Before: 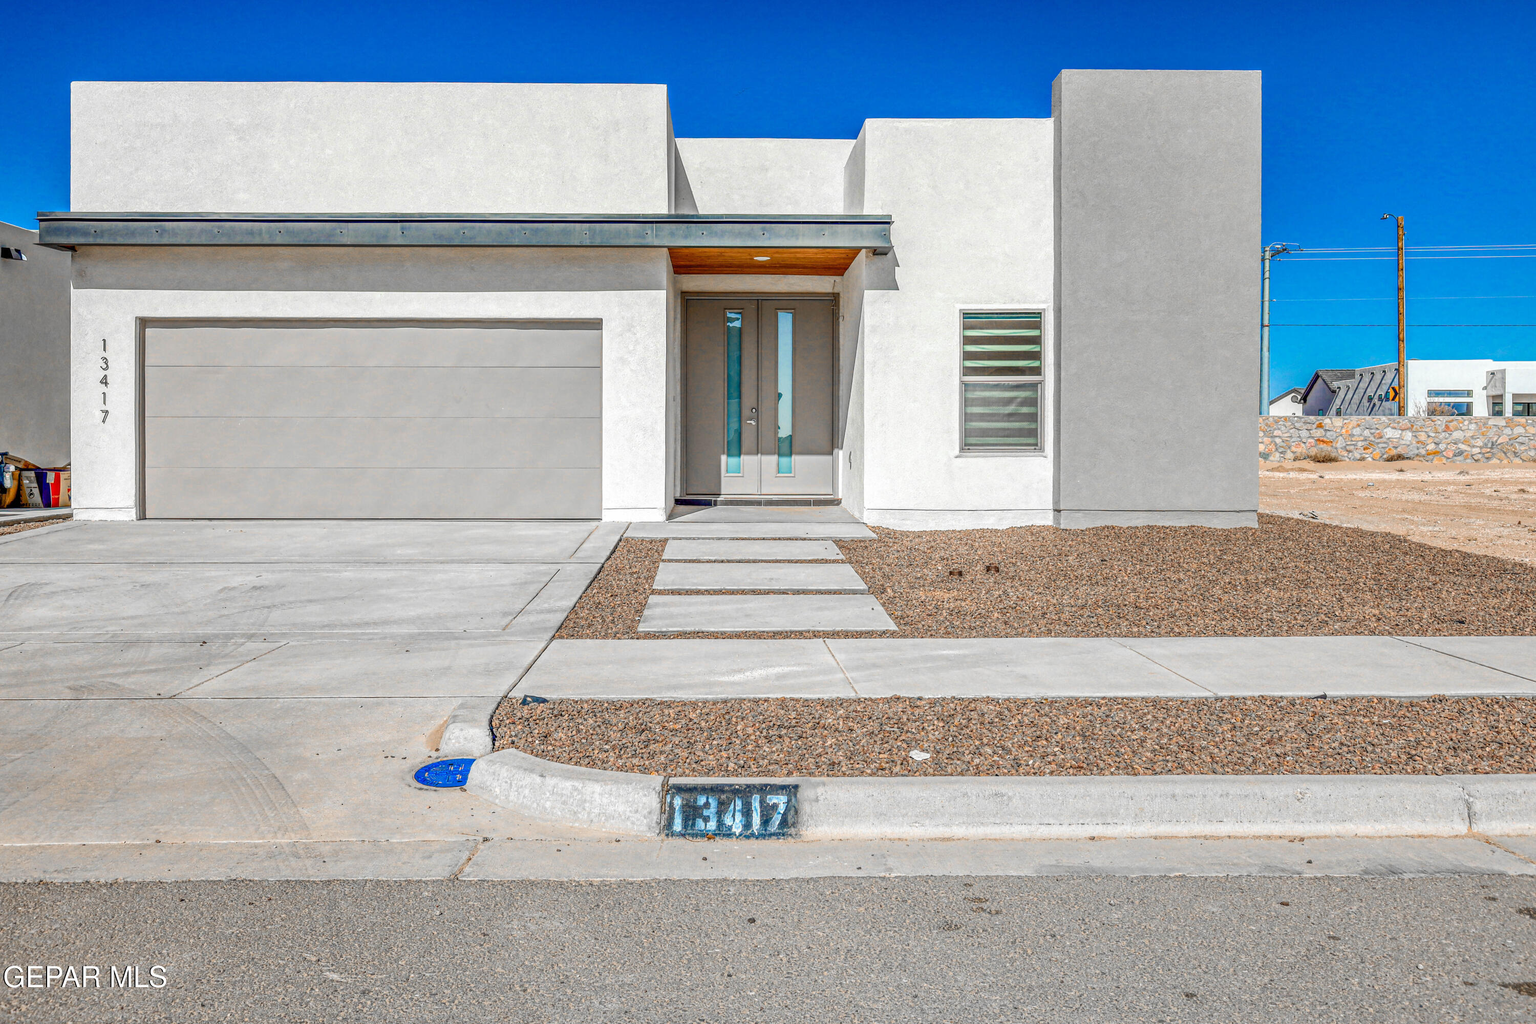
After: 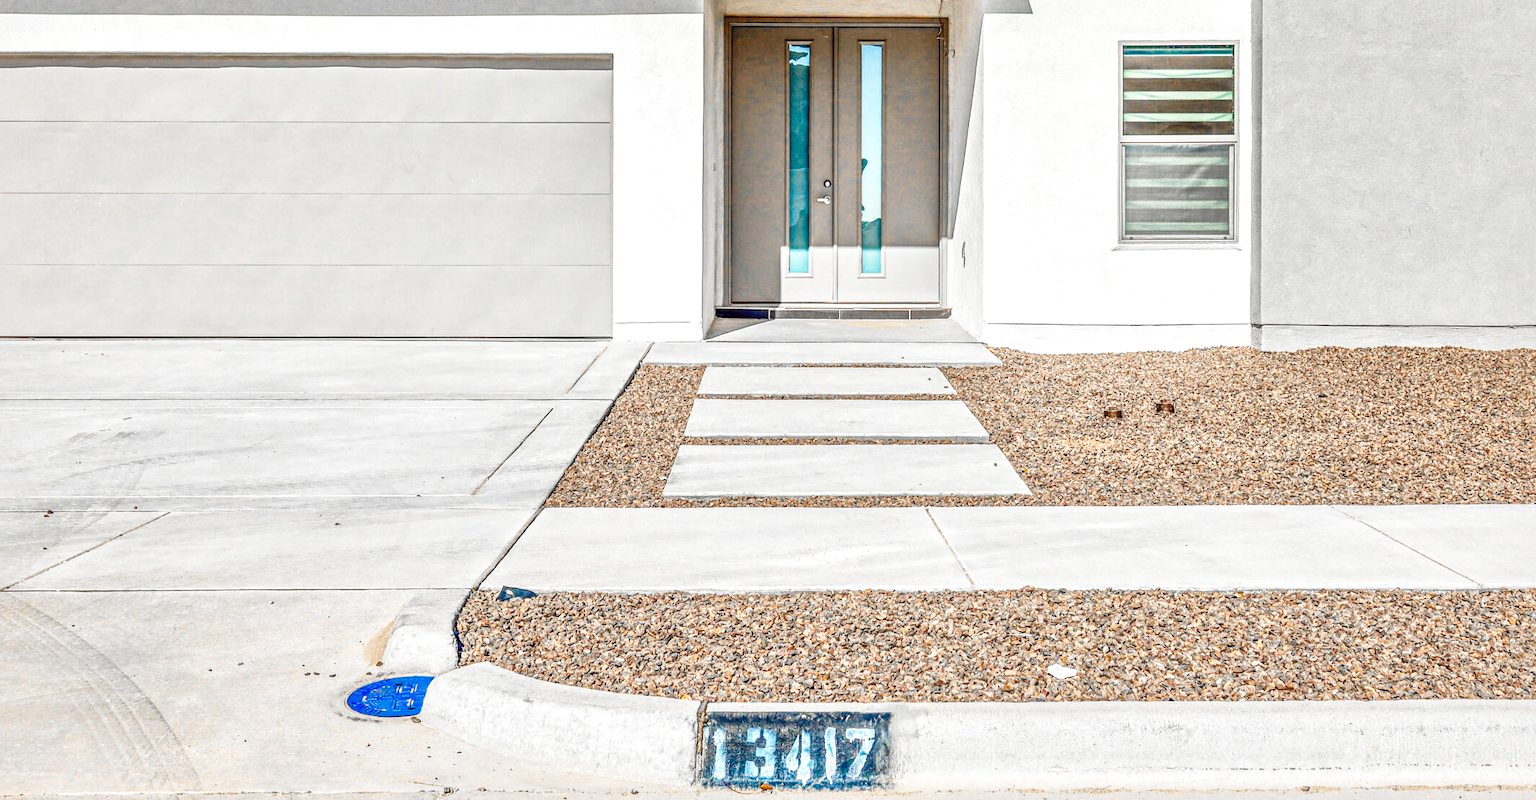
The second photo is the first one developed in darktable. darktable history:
local contrast: mode bilateral grid, contrast 20, coarseness 50, detail 150%, midtone range 0.2
tone equalizer: edges refinement/feathering 500, mask exposure compensation -1.57 EV, preserve details no
crop: left 11.024%, top 27.433%, right 18.268%, bottom 17.252%
base curve: curves: ch0 [(0, 0) (0.028, 0.03) (0.121, 0.232) (0.46, 0.748) (0.859, 0.968) (1, 1)], preserve colors none
